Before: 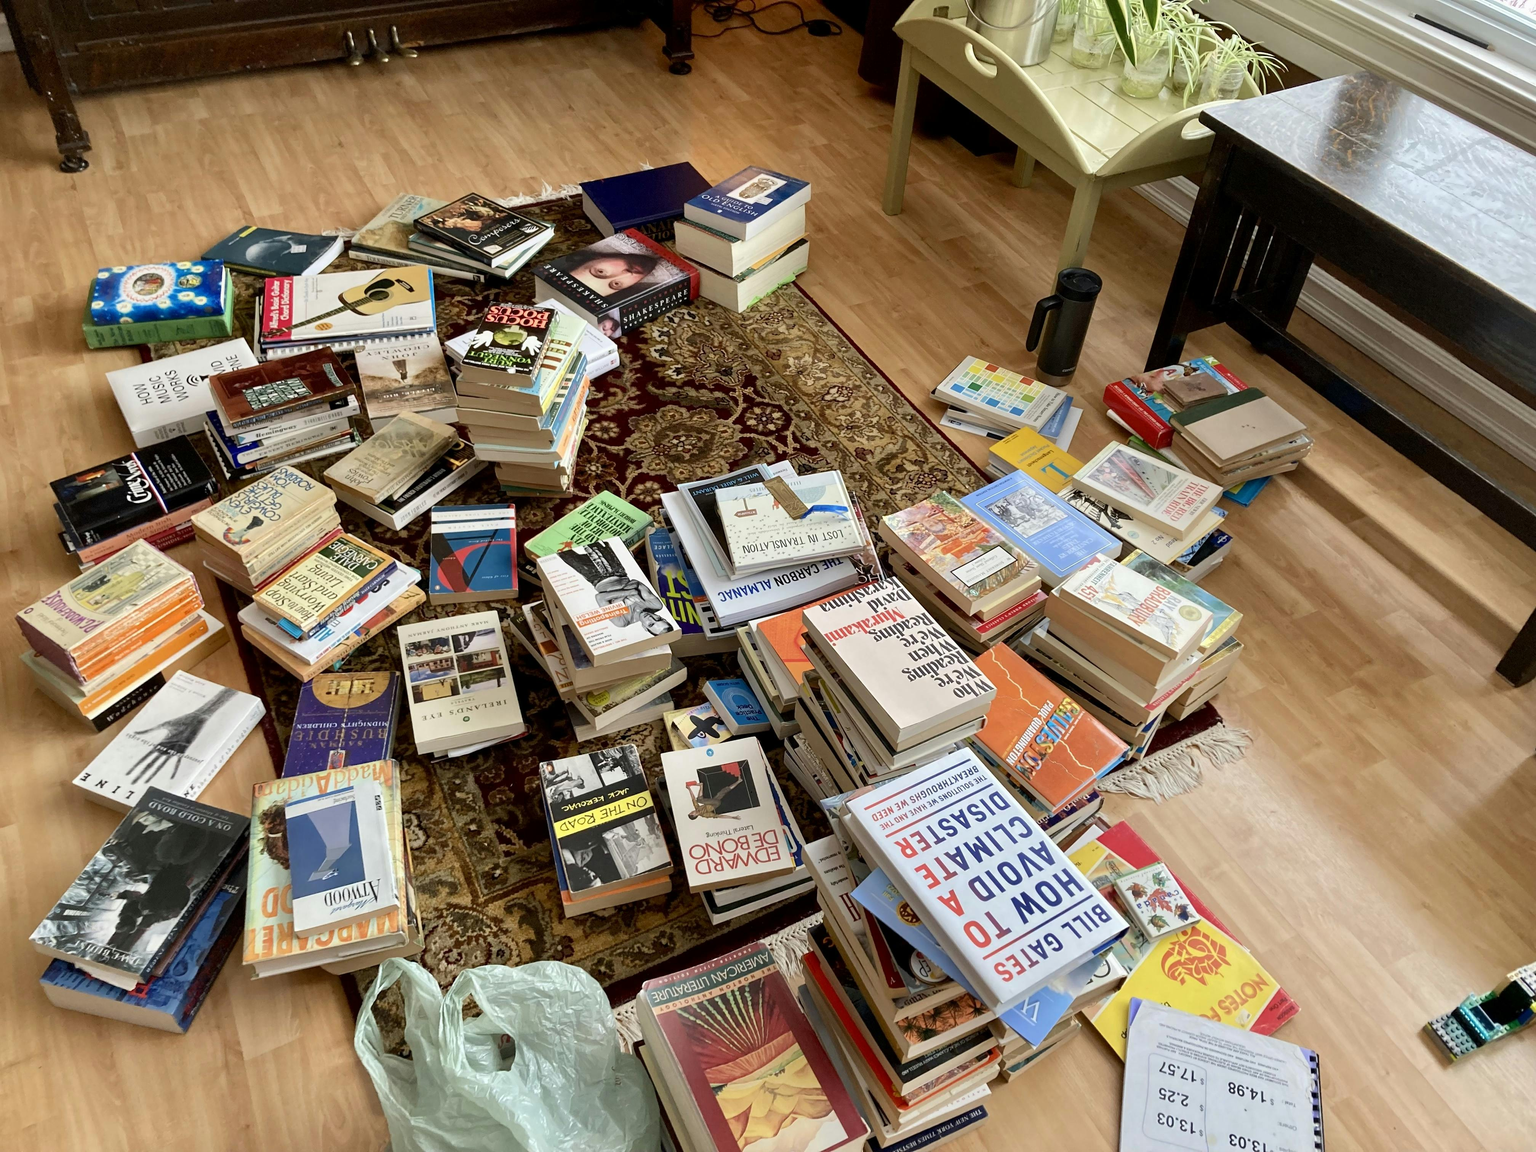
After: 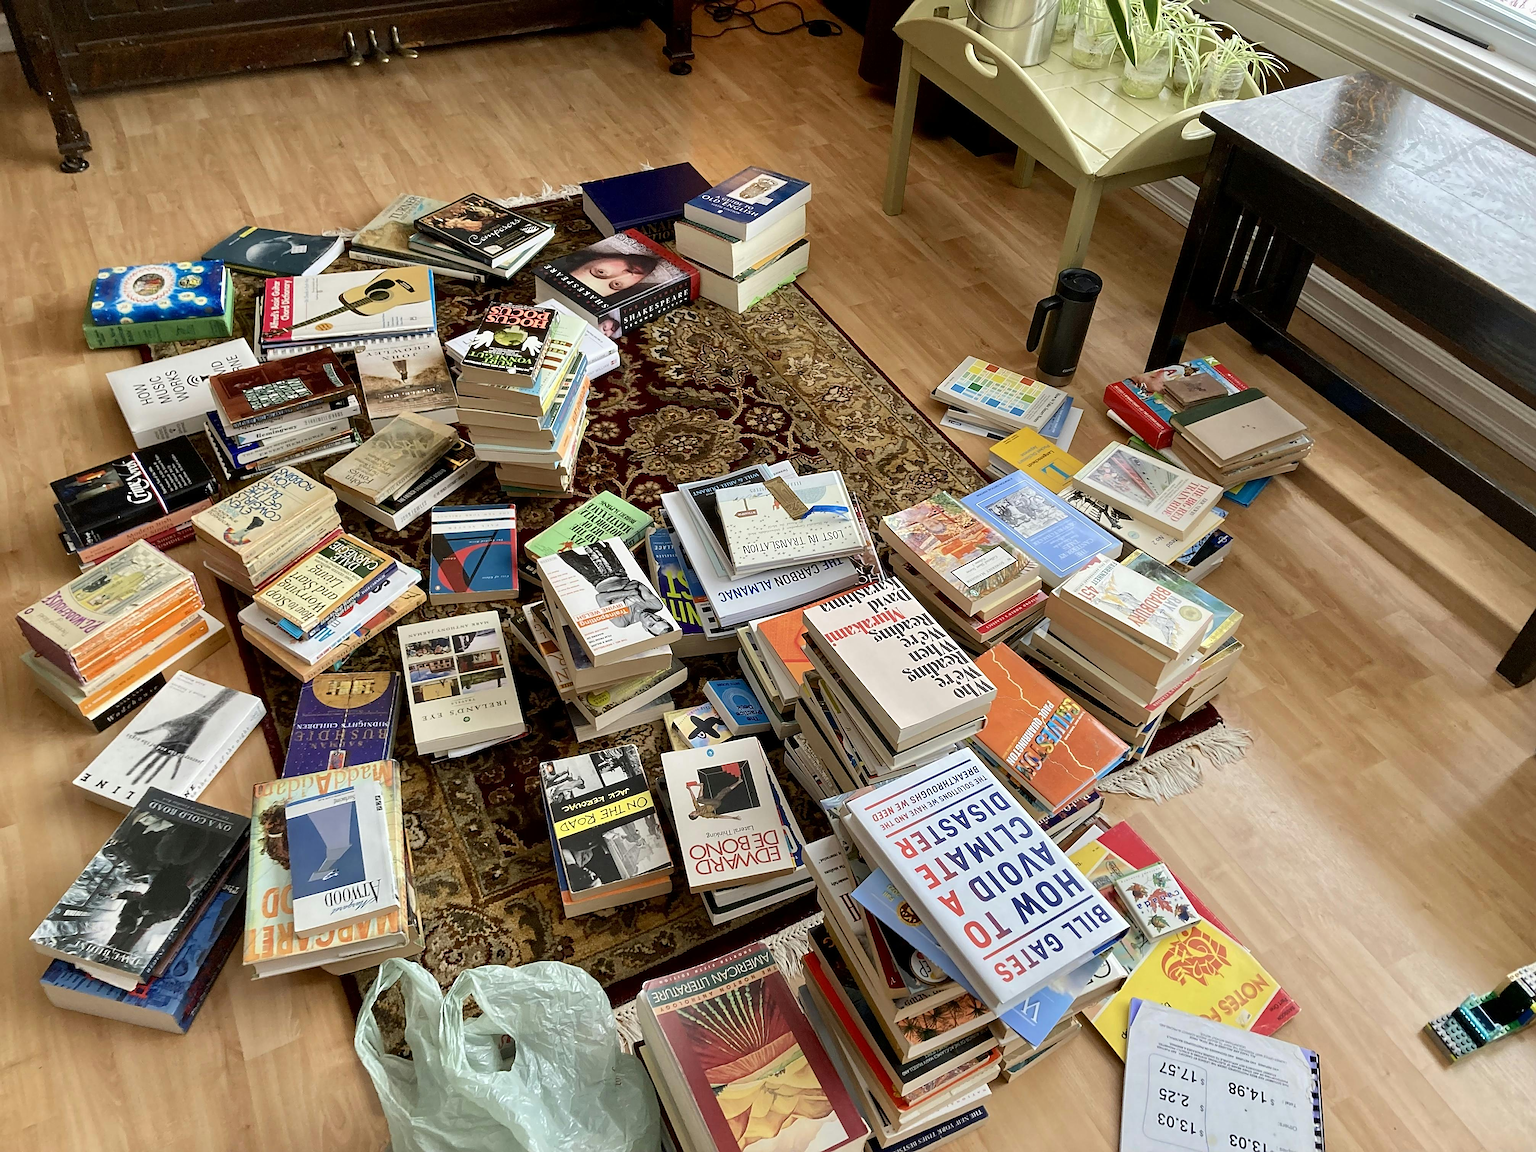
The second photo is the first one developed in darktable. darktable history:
sharpen: amount 0.737
